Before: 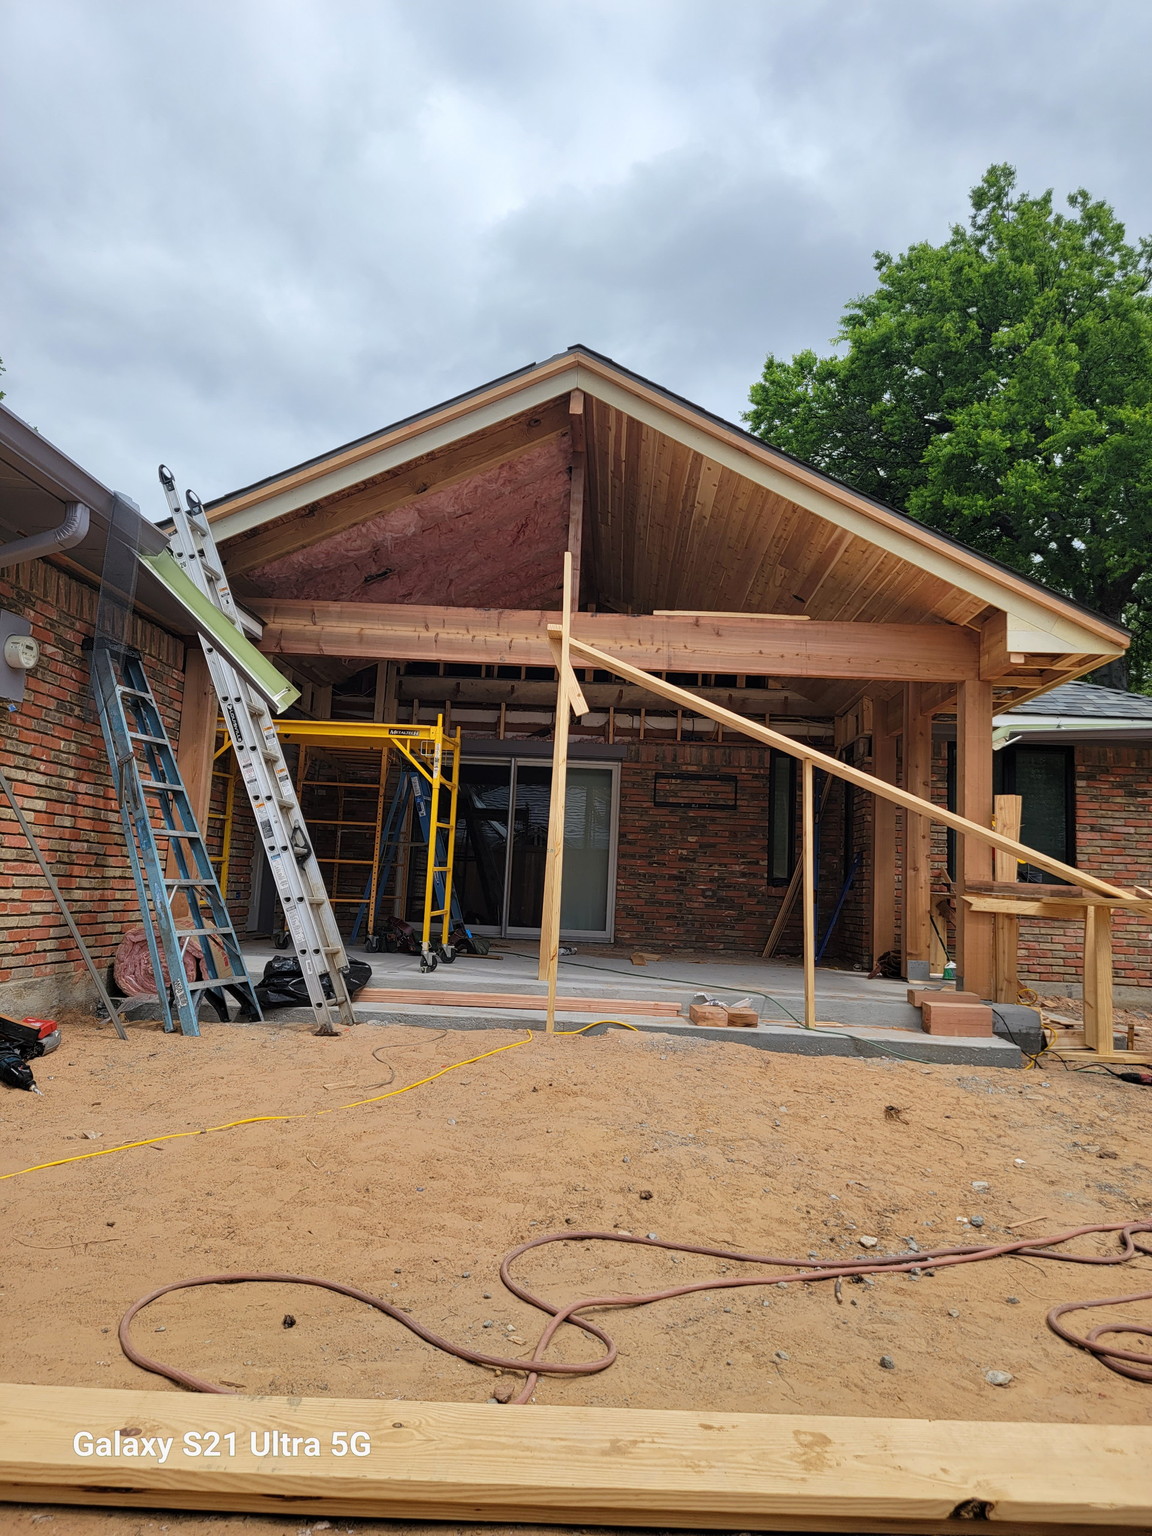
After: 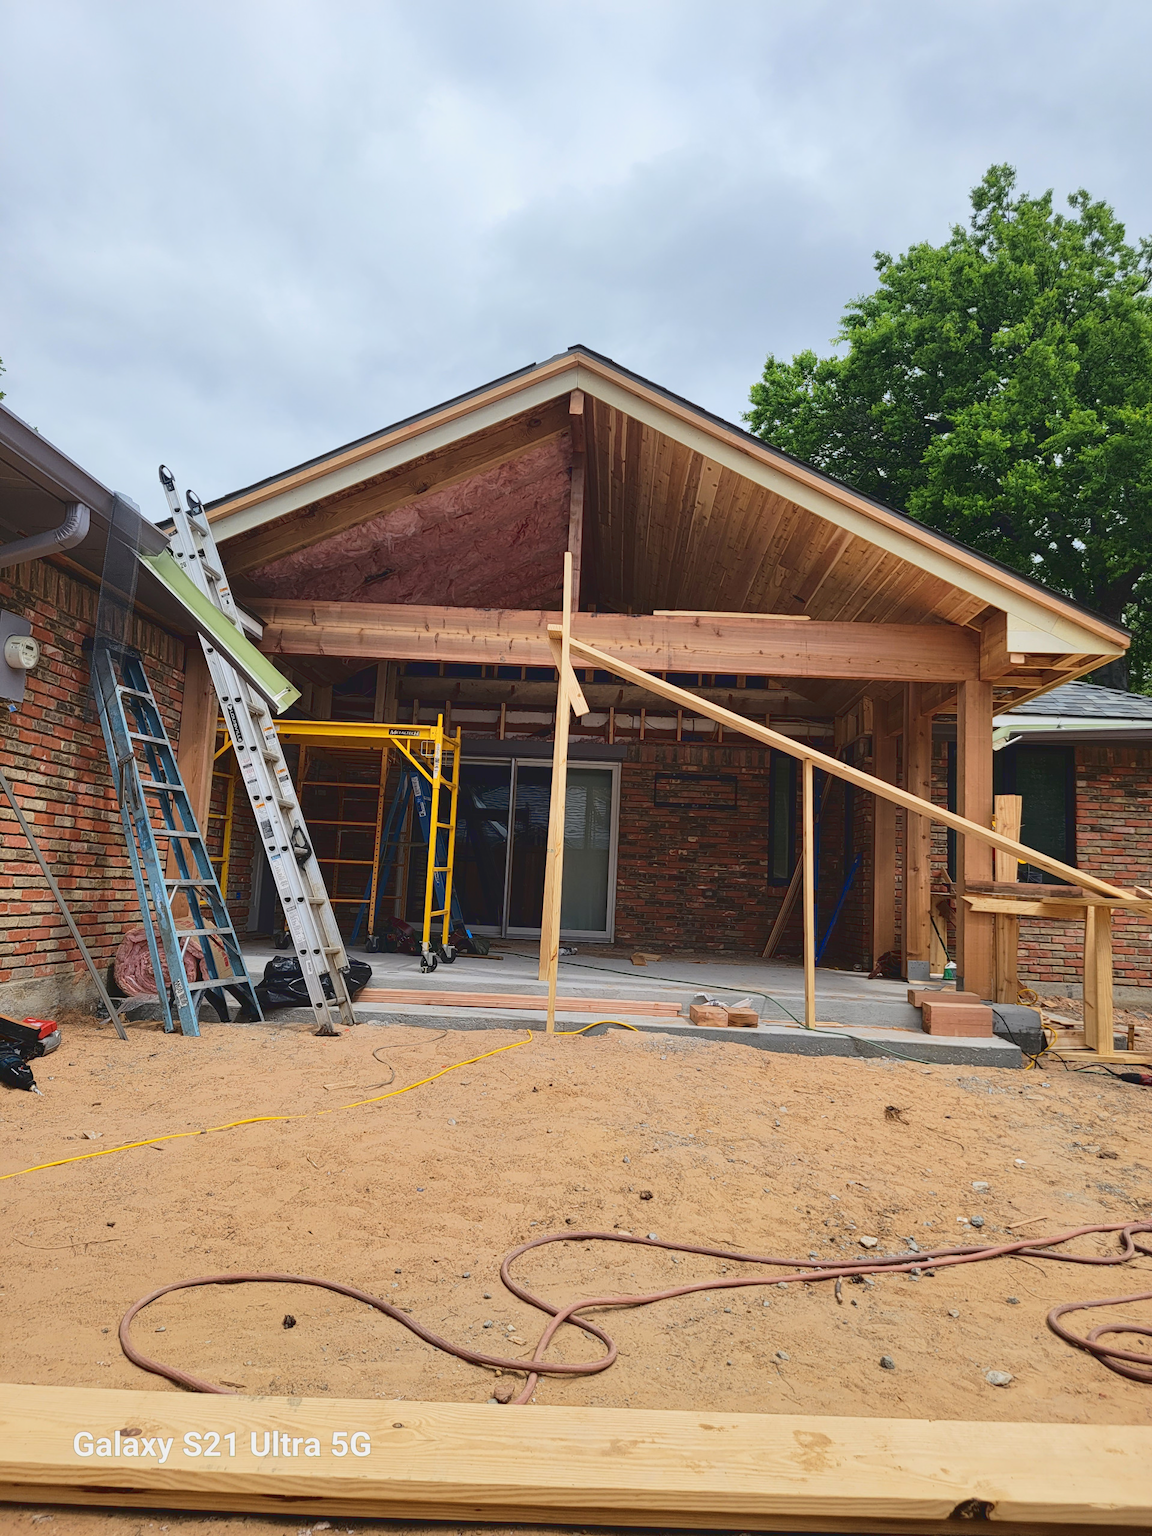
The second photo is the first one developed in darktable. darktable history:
tone curve: curves: ch0 [(0, 0.087) (0.175, 0.178) (0.466, 0.498) (0.715, 0.764) (1, 0.961)]; ch1 [(0, 0) (0.437, 0.398) (0.476, 0.466) (0.505, 0.505) (0.534, 0.544) (0.612, 0.605) (0.641, 0.643) (1, 1)]; ch2 [(0, 0) (0.359, 0.379) (0.427, 0.453) (0.489, 0.495) (0.531, 0.534) (0.579, 0.579) (1, 1)], color space Lab, linked channels, preserve colors none
